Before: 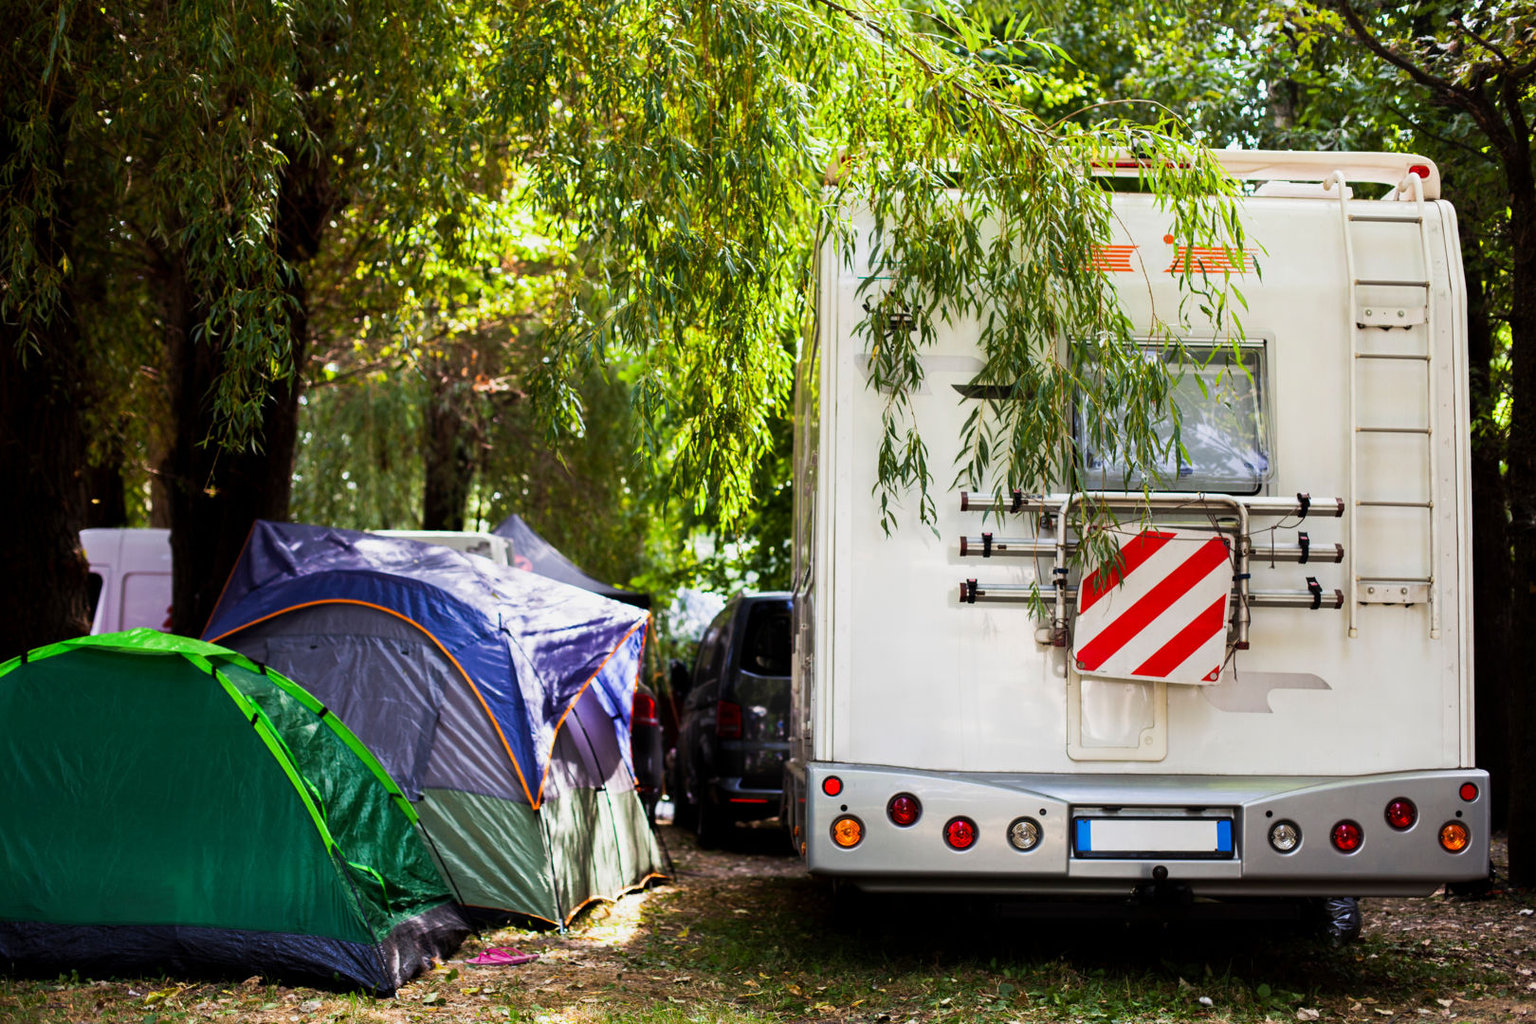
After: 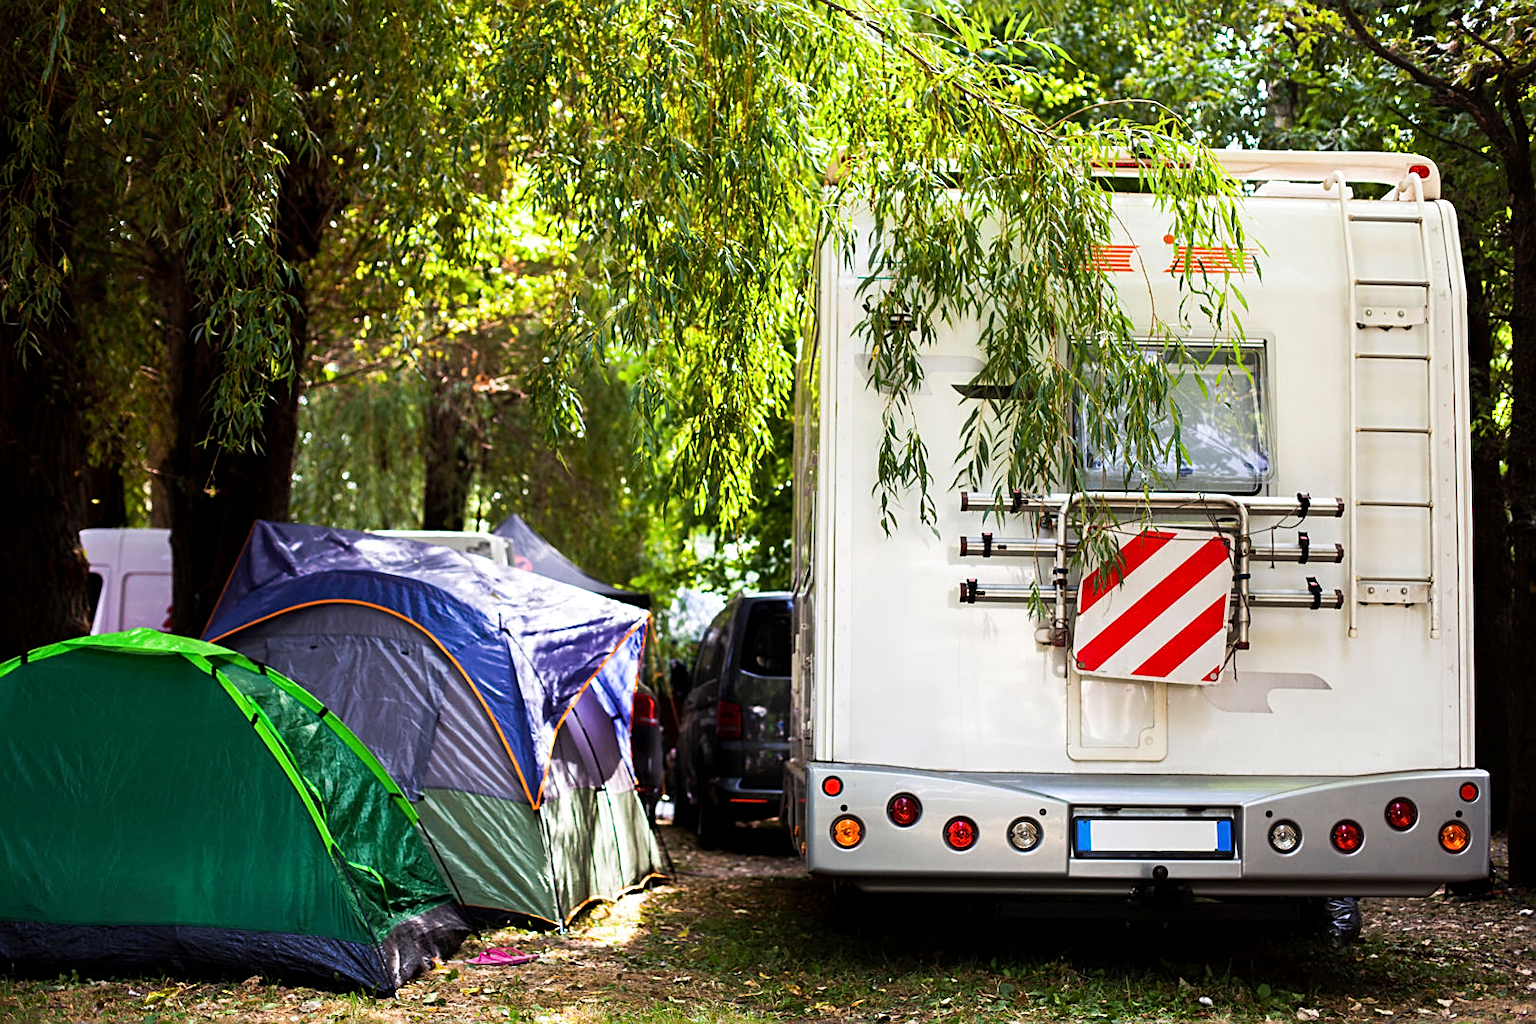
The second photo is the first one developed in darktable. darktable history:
exposure: exposure 0.217 EV, compensate highlight preservation false
sharpen: on, module defaults
